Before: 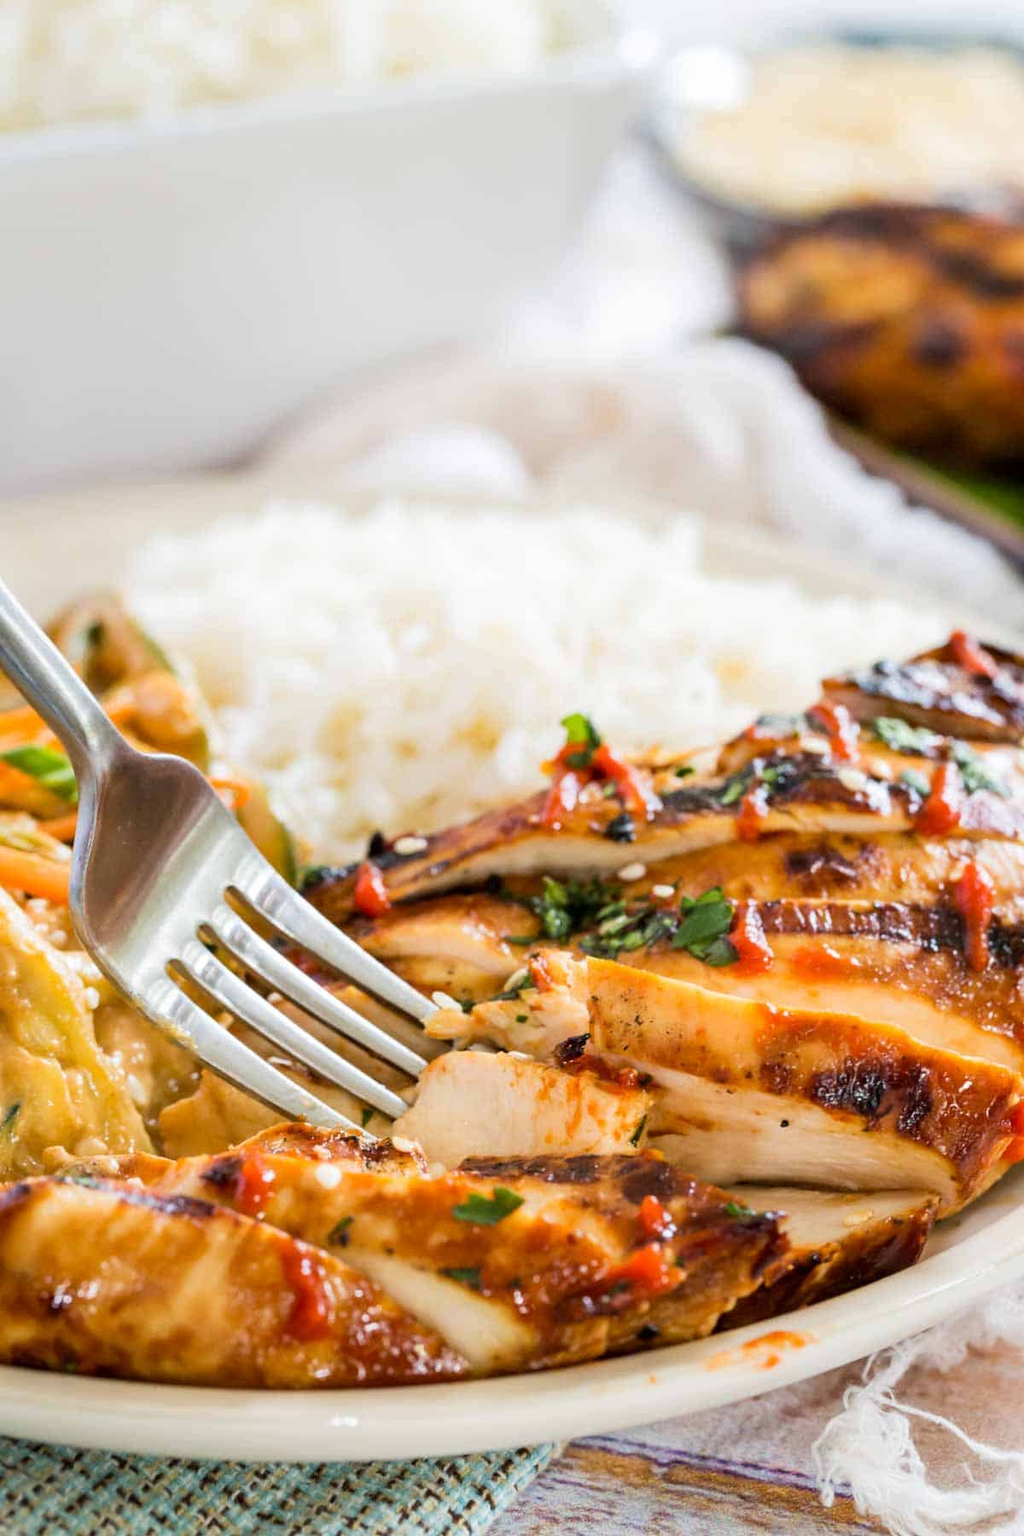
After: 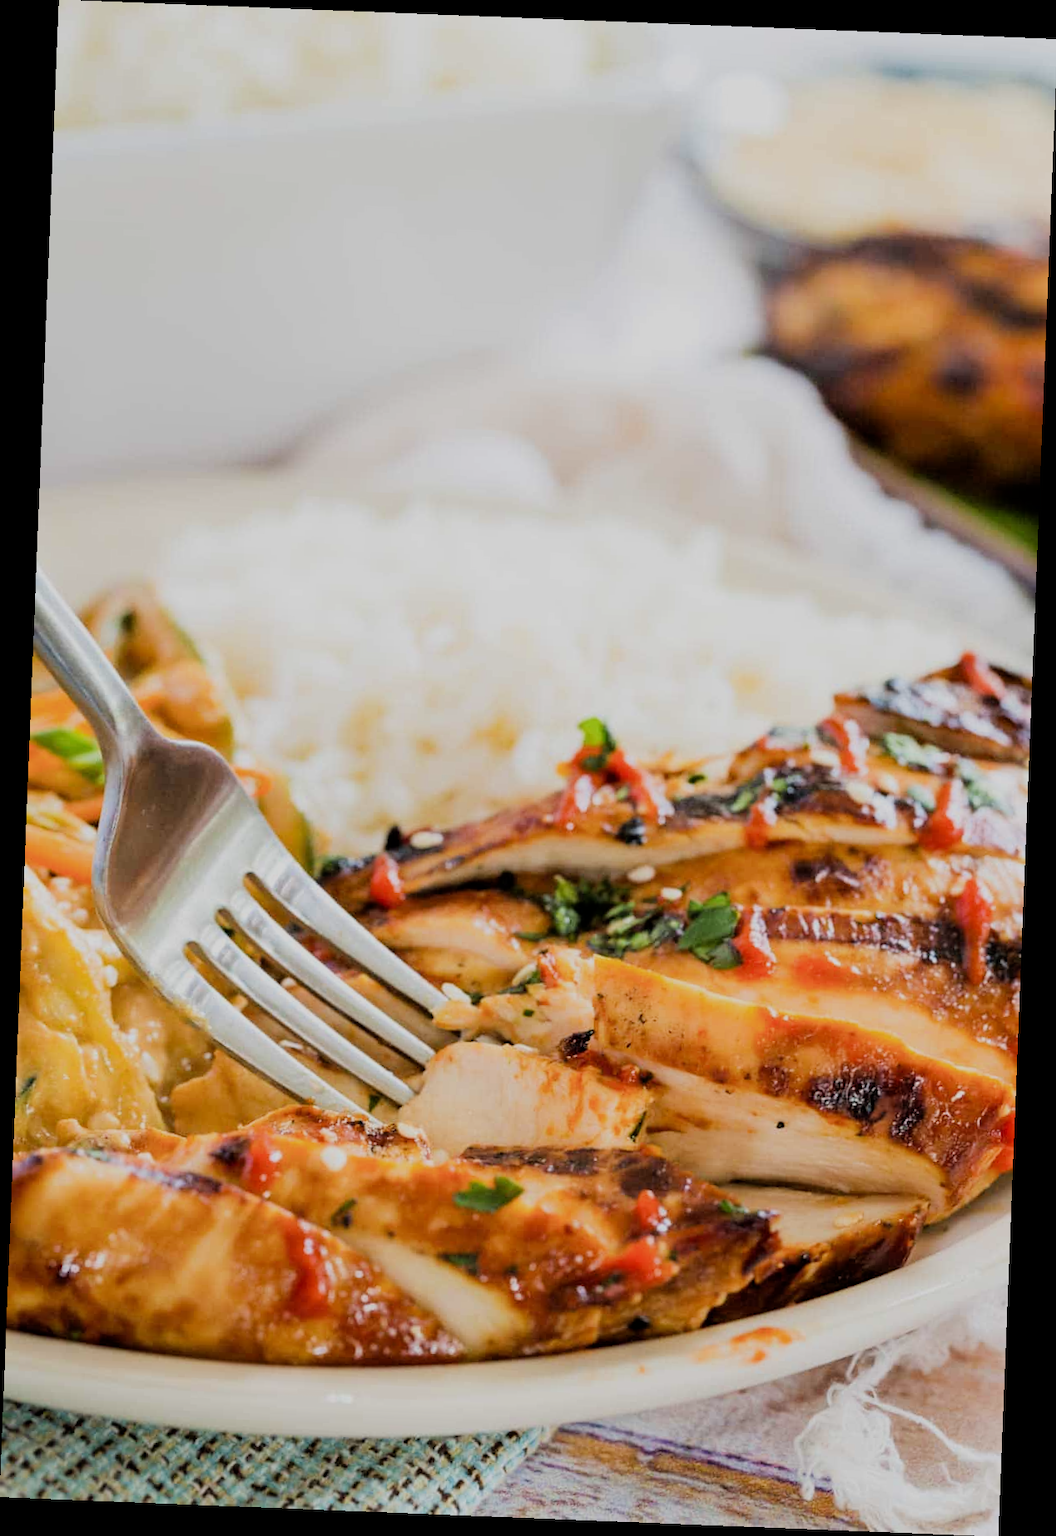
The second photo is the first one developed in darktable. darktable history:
filmic rgb: black relative exposure -7.65 EV, white relative exposure 4.56 EV, hardness 3.61
rotate and perspective: rotation 2.27°, automatic cropping off
